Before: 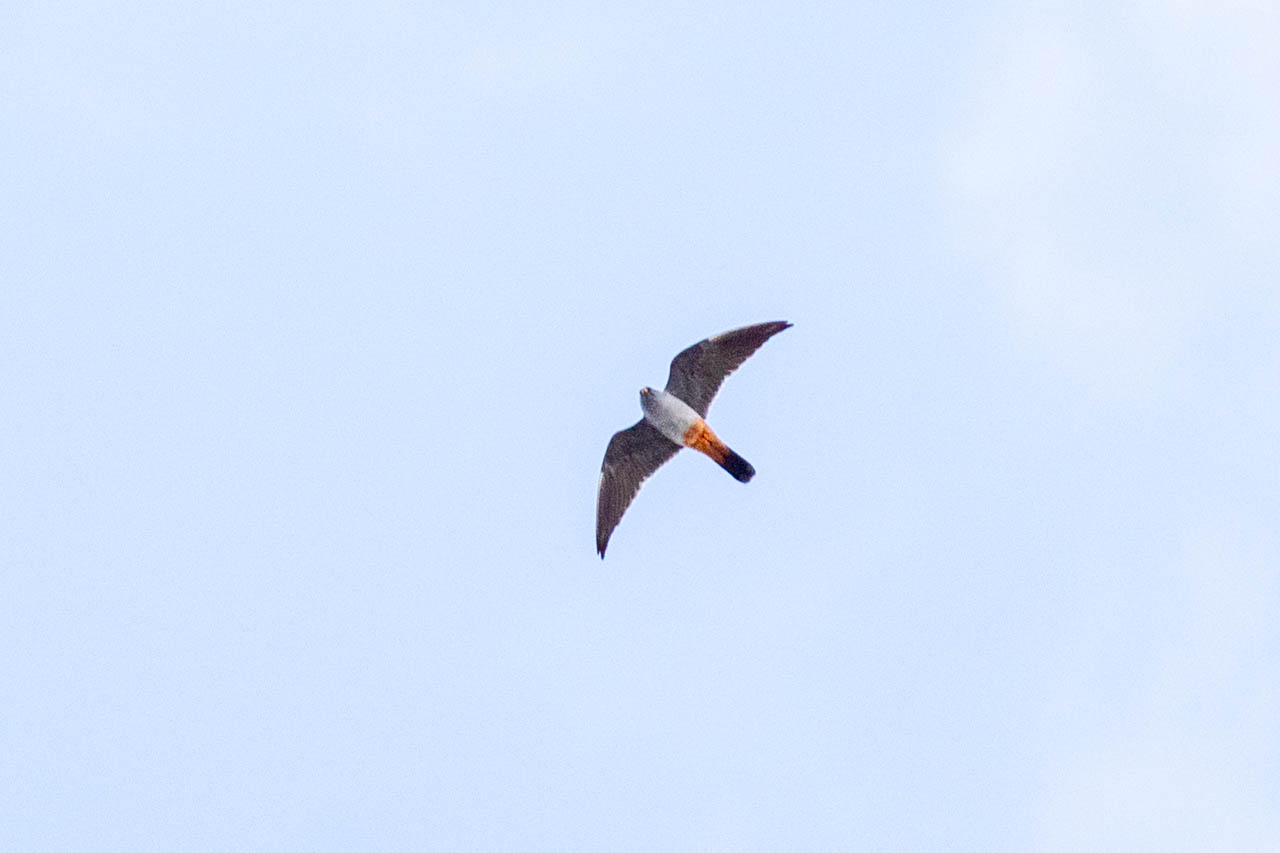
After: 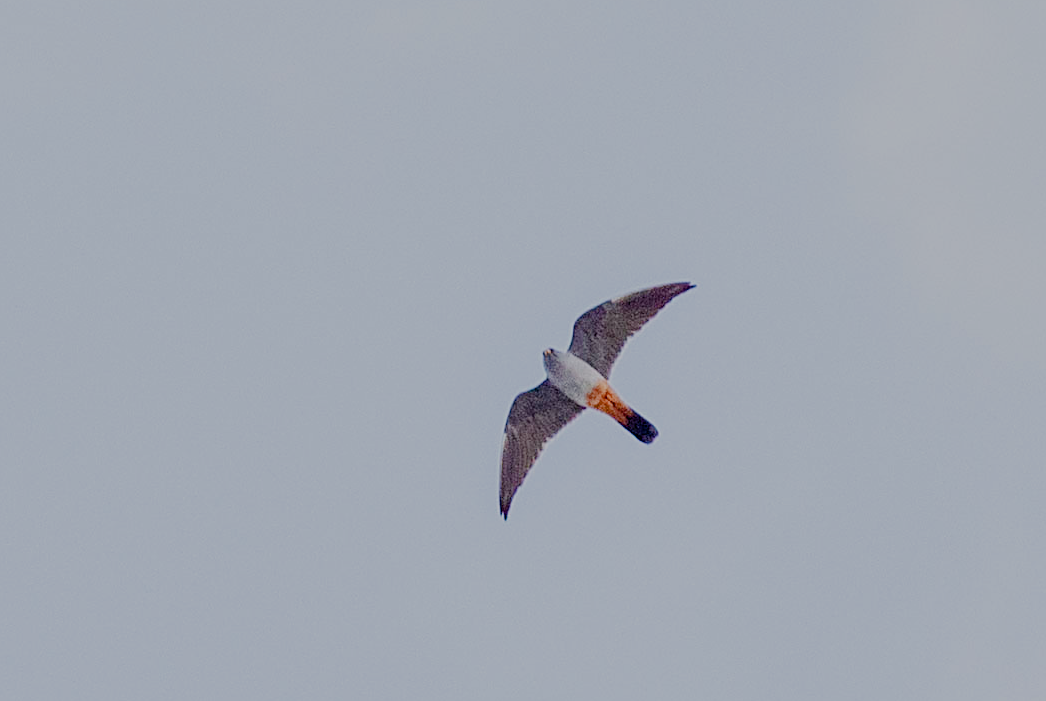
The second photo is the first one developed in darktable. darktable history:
sharpen: on, module defaults
filmic rgb: black relative exposure -8 EV, white relative exposure 8.03 EV, threshold 5.94 EV, hardness 2.43, latitude 9.68%, contrast 0.714, highlights saturation mix 9.75%, shadows ↔ highlights balance 2.16%, enable highlight reconstruction true
crop and rotate: left 7.654%, top 4.621%, right 10.555%, bottom 13.148%
color balance rgb: perceptual saturation grading › global saturation 20%, perceptual saturation grading › highlights -49.041%, perceptual saturation grading › shadows 24.685%
exposure: compensate highlight preservation false
